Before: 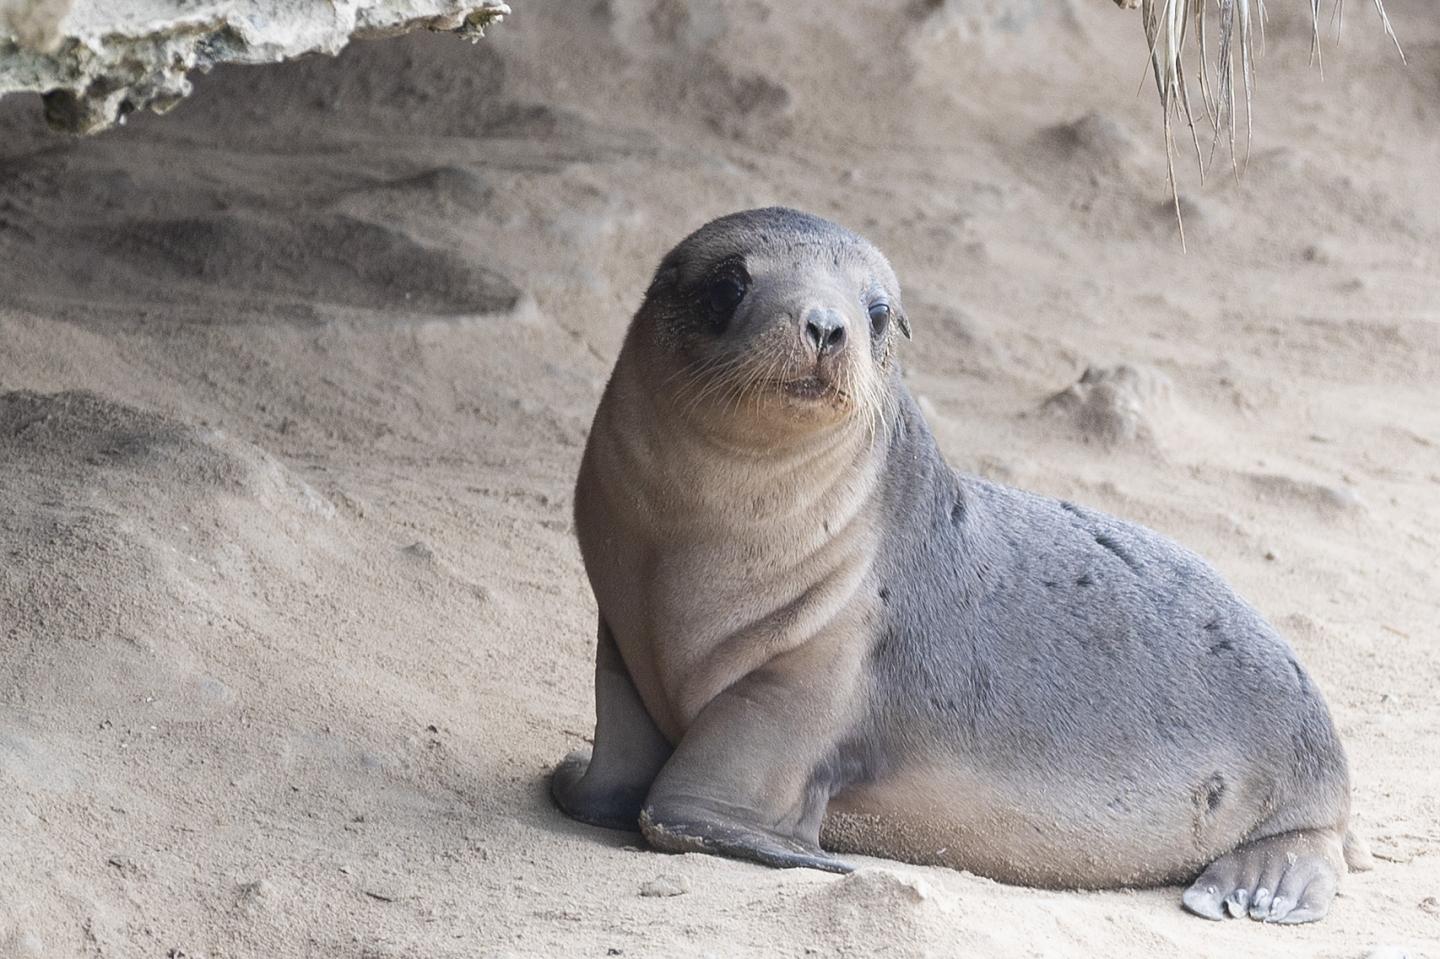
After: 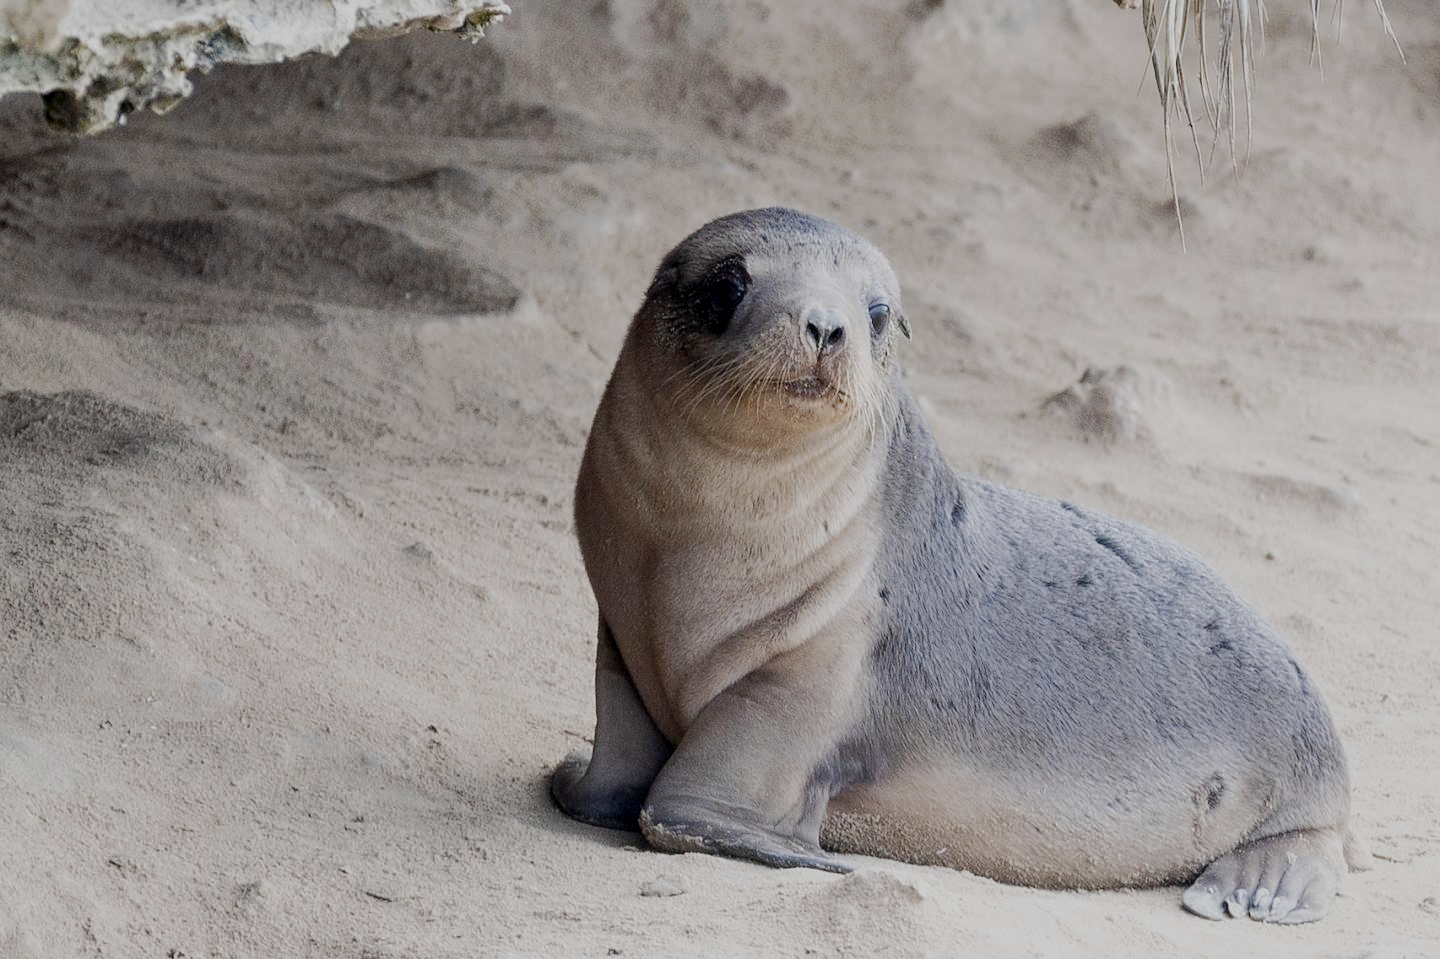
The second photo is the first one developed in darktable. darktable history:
filmic rgb: middle gray luminance 29.84%, black relative exposure -8.96 EV, white relative exposure 7 EV, target black luminance 0%, hardness 2.96, latitude 2.58%, contrast 0.963, highlights saturation mix 4.78%, shadows ↔ highlights balance 11.71%, preserve chrominance no, color science v4 (2020), contrast in shadows soft
local contrast: highlights 106%, shadows 99%, detail 119%, midtone range 0.2
